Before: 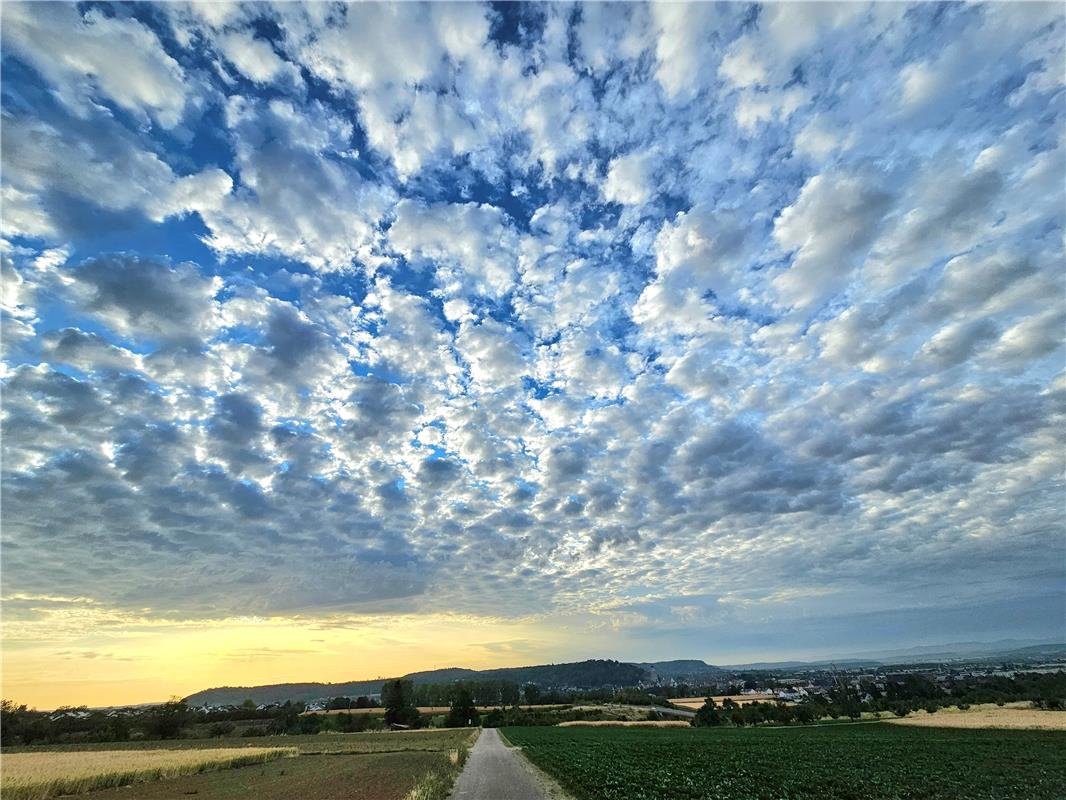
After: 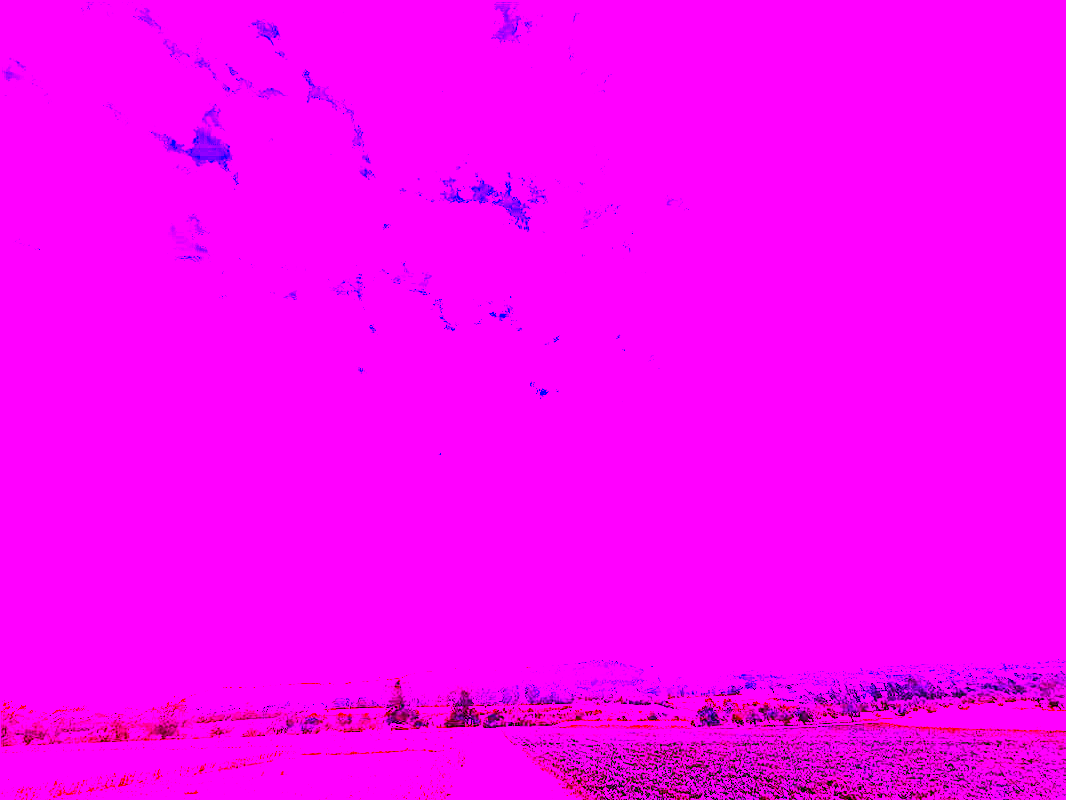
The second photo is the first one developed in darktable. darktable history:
exposure: exposure 0.15 EV, compensate highlight preservation false
white balance: red 8, blue 8
color balance rgb: perceptual saturation grading › global saturation 25%, perceptual brilliance grading › mid-tones 10%, perceptual brilliance grading › shadows 15%, global vibrance 20%
